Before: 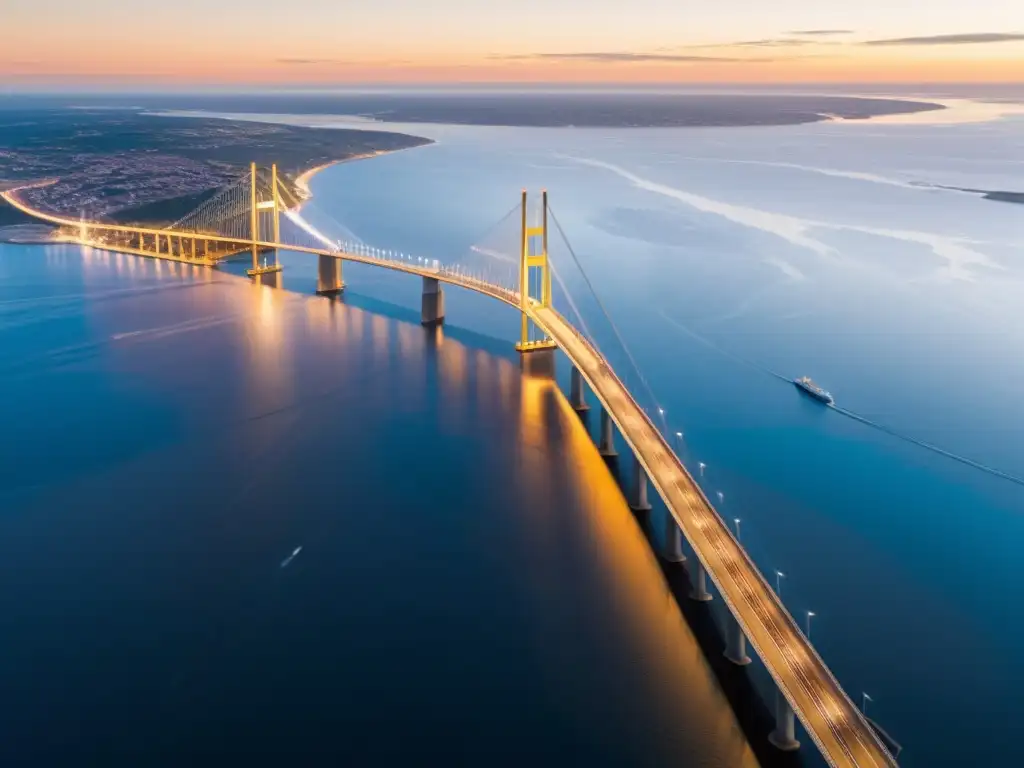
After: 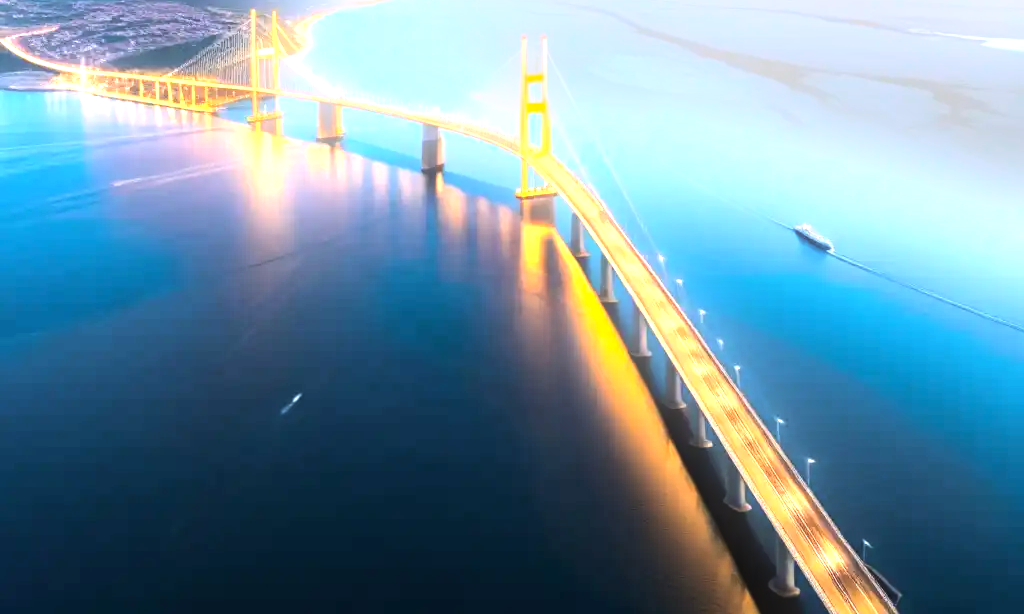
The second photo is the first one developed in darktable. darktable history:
bloom: size 9%, threshold 100%, strength 7%
crop and rotate: top 19.998%
tone equalizer: -8 EV -0.75 EV, -7 EV -0.7 EV, -6 EV -0.6 EV, -5 EV -0.4 EV, -3 EV 0.4 EV, -2 EV 0.6 EV, -1 EV 0.7 EV, +0 EV 0.75 EV, edges refinement/feathering 500, mask exposure compensation -1.57 EV, preserve details no
exposure: black level correction 0, exposure 1.015 EV, compensate exposure bias true, compensate highlight preservation false
